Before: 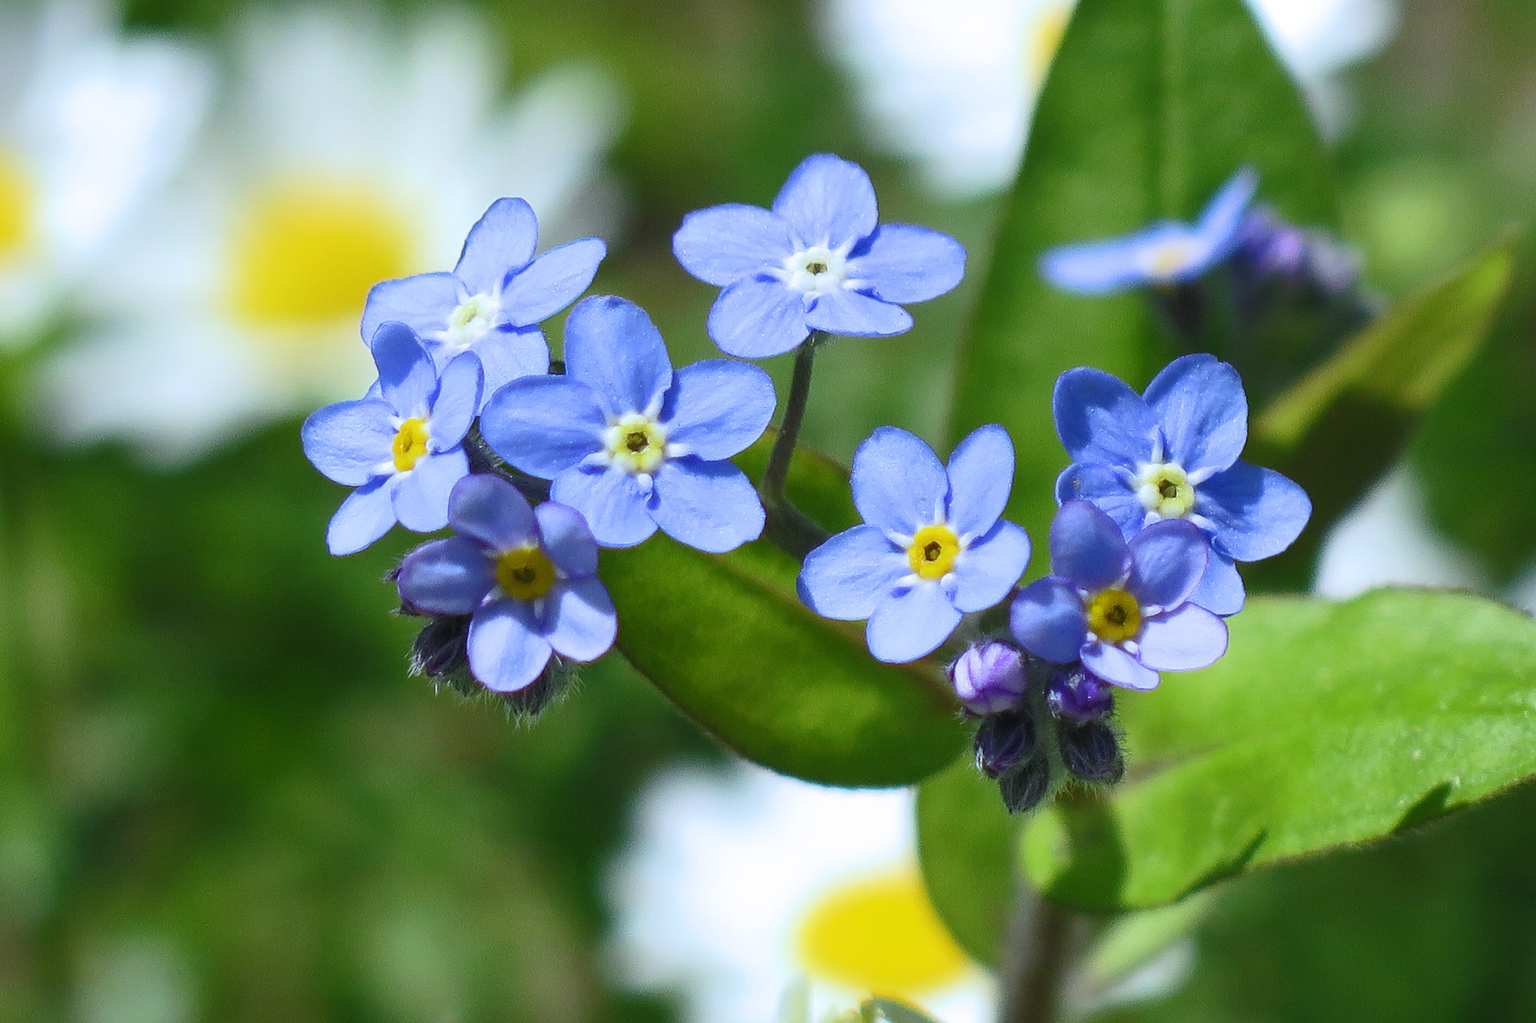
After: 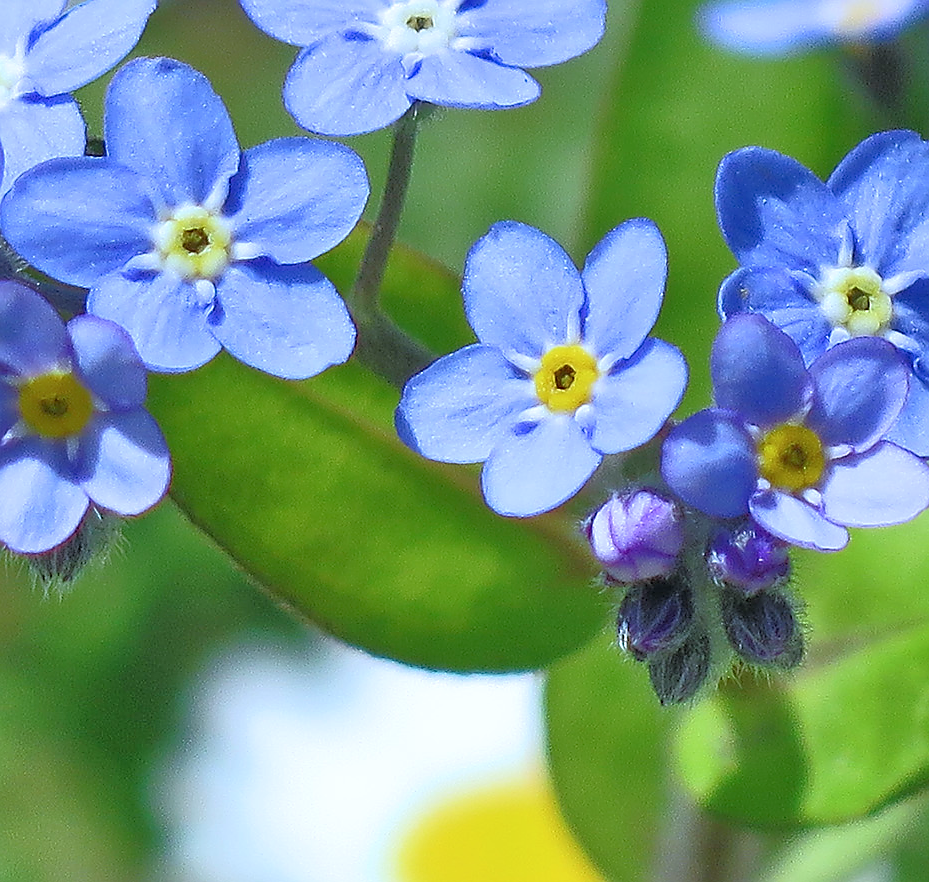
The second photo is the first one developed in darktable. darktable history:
crop: left 31.351%, top 24.415%, right 20.252%, bottom 6.588%
sharpen: radius 1.358, amount 1.259, threshold 0.785
color calibration: x 0.355, y 0.368, temperature 4671.42 K
tone equalizer: -7 EV 0.14 EV, -6 EV 0.629 EV, -5 EV 1.14 EV, -4 EV 1.35 EV, -3 EV 1.13 EV, -2 EV 0.6 EV, -1 EV 0.164 EV
